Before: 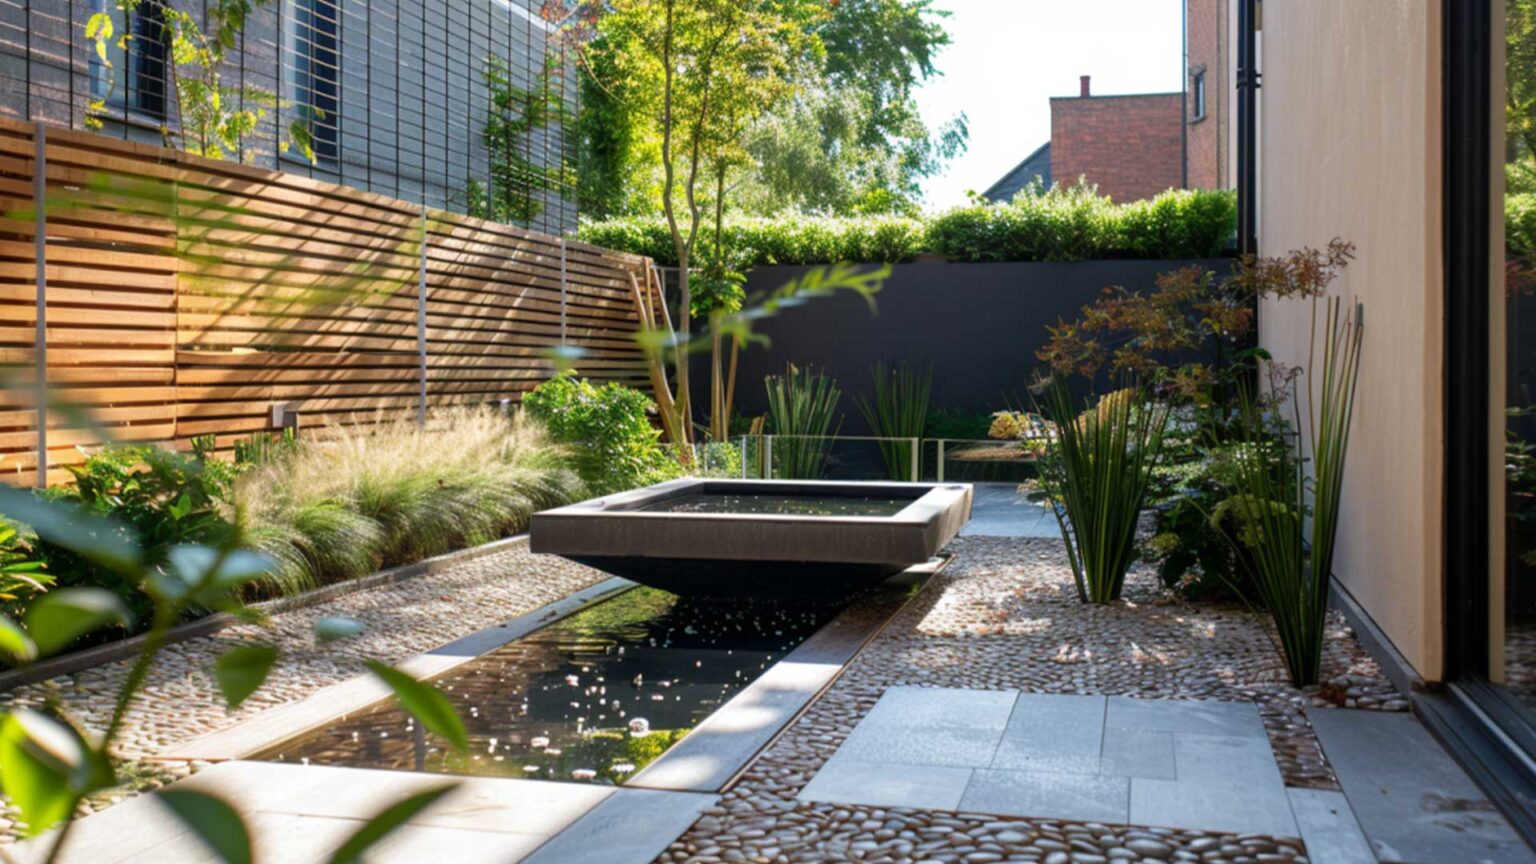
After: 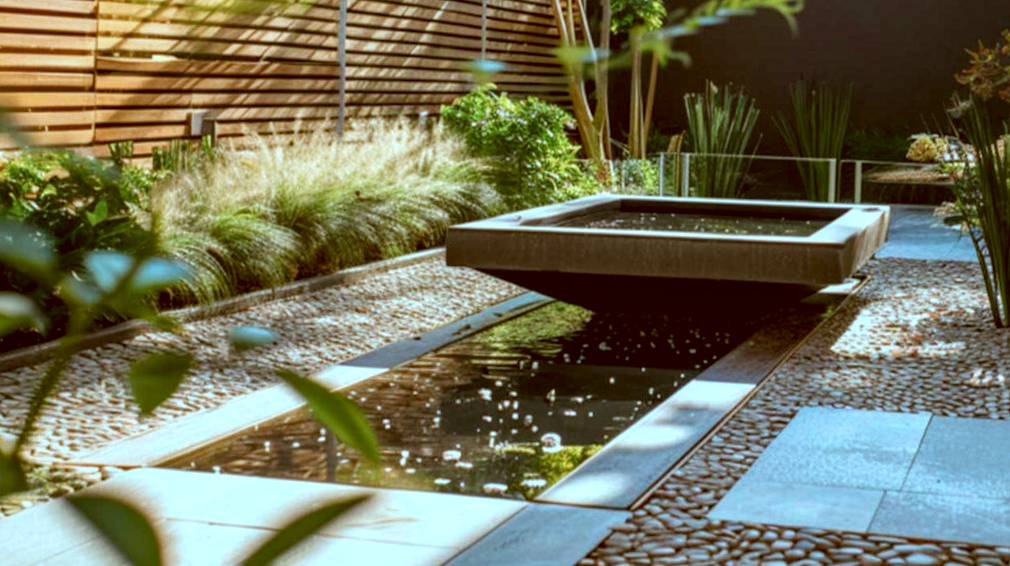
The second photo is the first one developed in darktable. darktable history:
tone equalizer: on, module defaults
crop and rotate: angle -1.16°, left 3.796%, top 32.129%, right 28.071%
local contrast: on, module defaults
color correction: highlights a* -14.38, highlights b* -16.94, shadows a* 10.79, shadows b* 30.14
color zones: curves: ch0 [(0, 0.5) (0.143, 0.5) (0.286, 0.5) (0.429, 0.504) (0.571, 0.5) (0.714, 0.509) (0.857, 0.5) (1, 0.5)]; ch1 [(0, 0.425) (0.143, 0.425) (0.286, 0.375) (0.429, 0.405) (0.571, 0.5) (0.714, 0.47) (0.857, 0.425) (1, 0.435)]; ch2 [(0, 0.5) (0.143, 0.5) (0.286, 0.5) (0.429, 0.517) (0.571, 0.5) (0.714, 0.51) (0.857, 0.5) (1, 0.5)]
color balance rgb: linear chroma grading › global chroma 15.041%, perceptual saturation grading › global saturation -0.073%
haze removal: compatibility mode true, adaptive false
